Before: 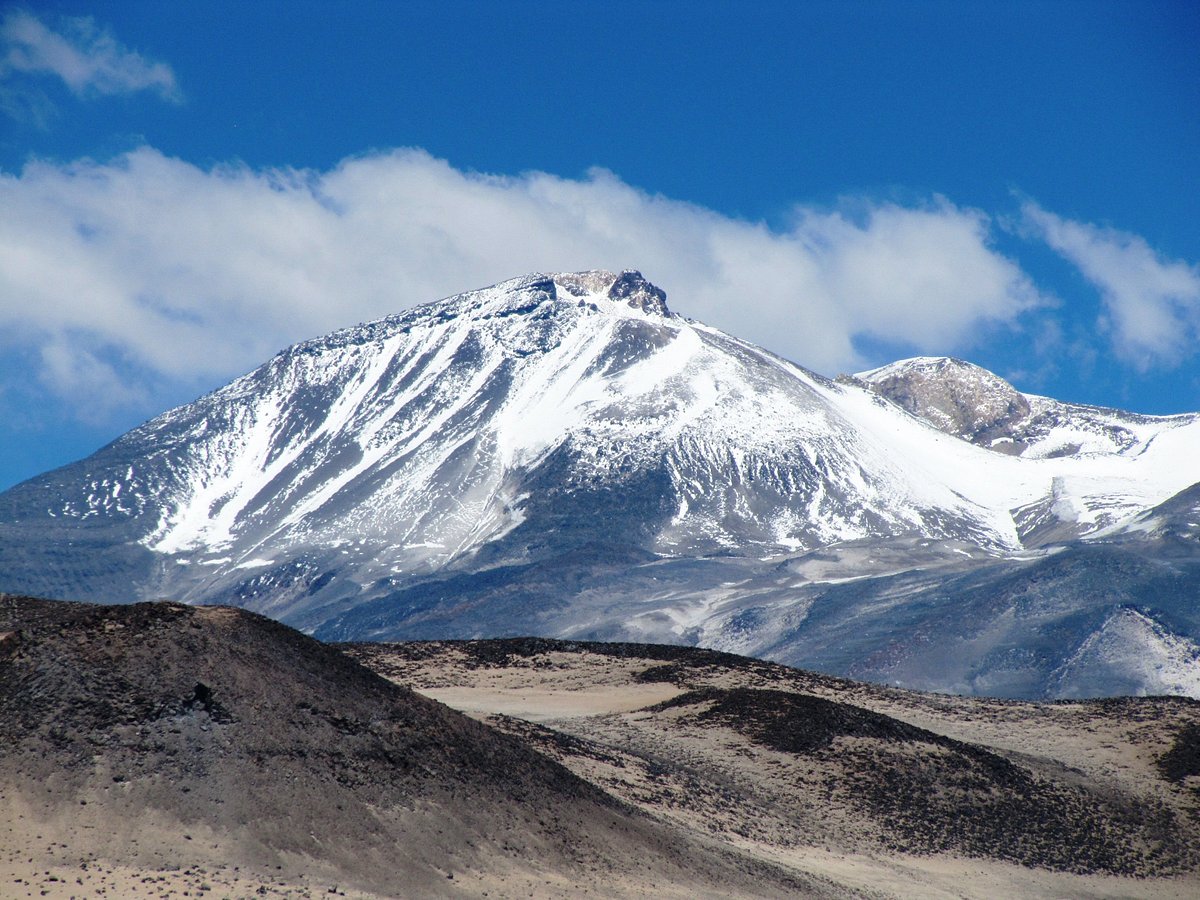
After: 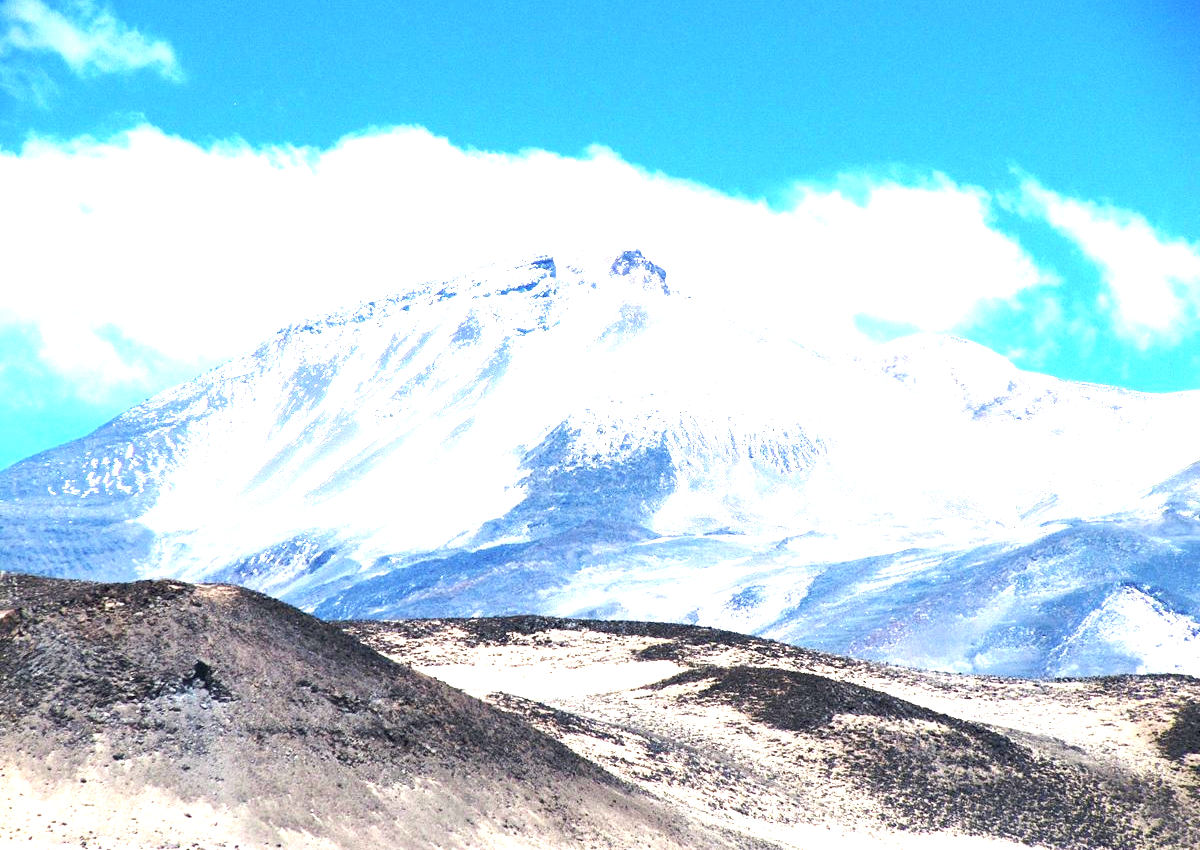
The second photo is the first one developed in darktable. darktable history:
exposure: black level correction 0, exposure 2.327 EV, compensate exposure bias true, compensate highlight preservation false
crop and rotate: top 2.479%, bottom 3.018%
